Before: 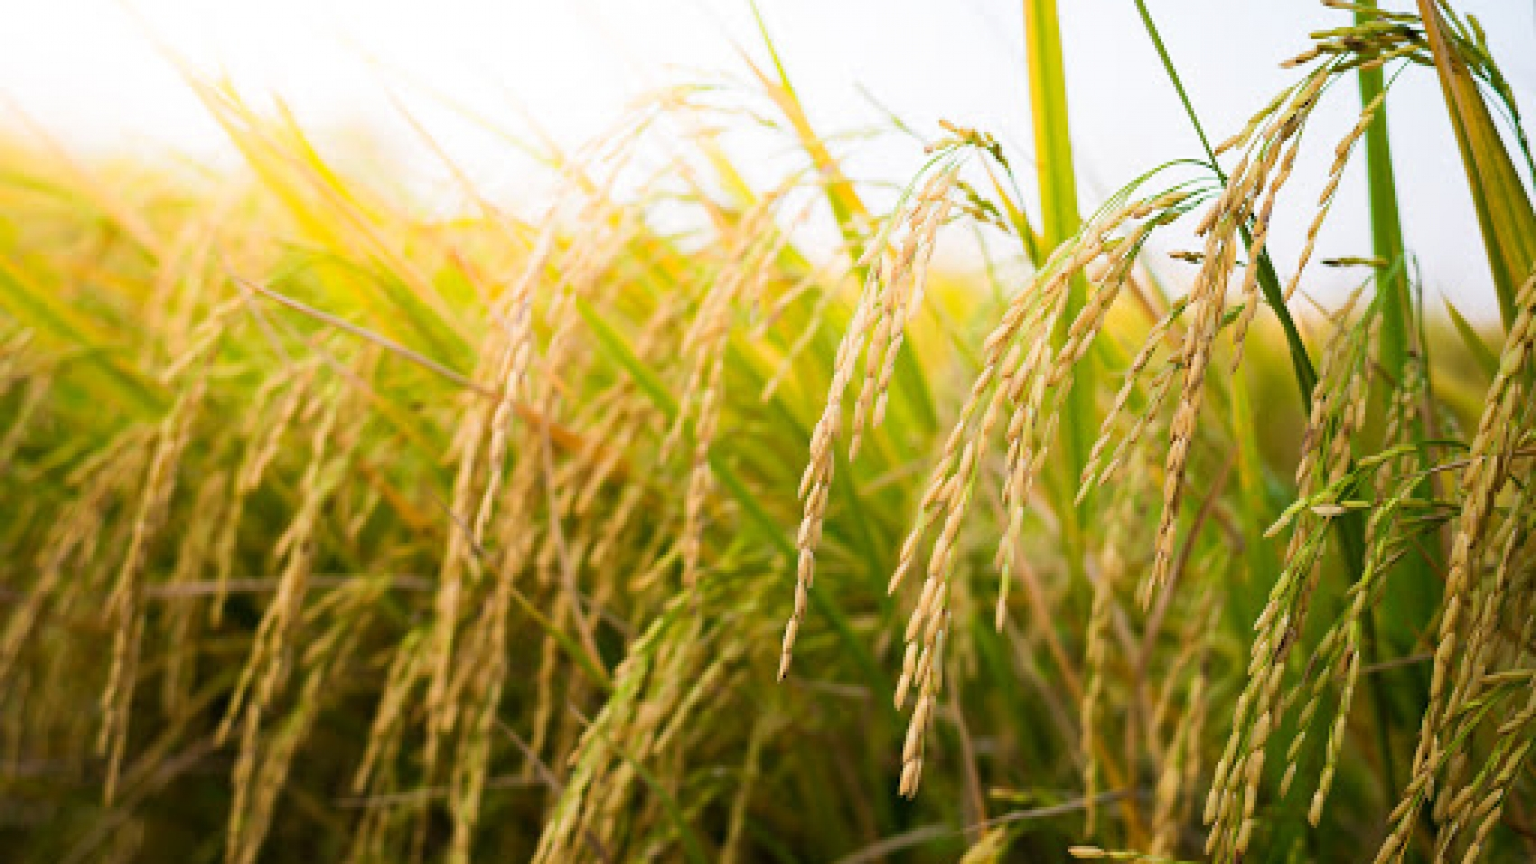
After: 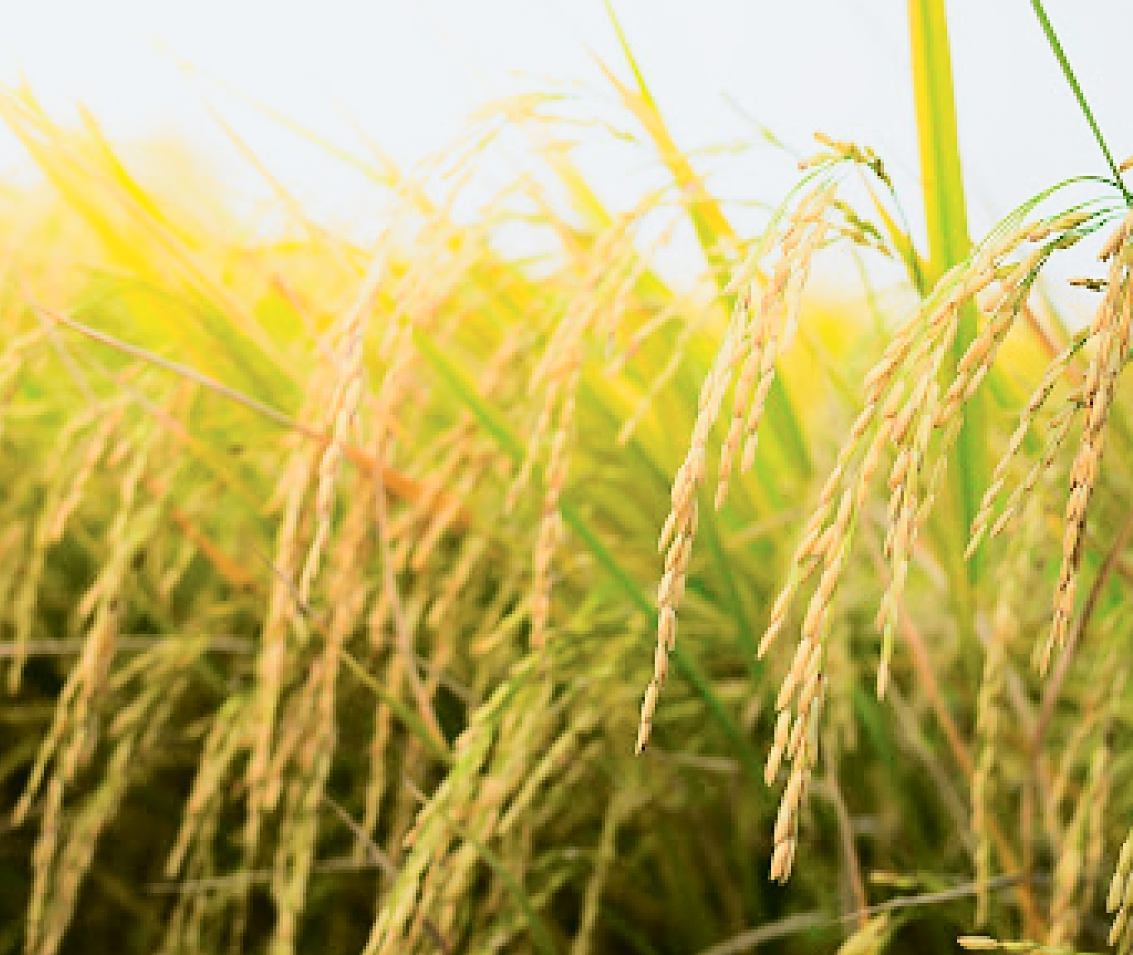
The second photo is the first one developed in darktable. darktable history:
tone curve: curves: ch0 [(0, 0.026) (0.104, 0.1) (0.233, 0.262) (0.398, 0.507) (0.498, 0.621) (0.65, 0.757) (0.835, 0.883) (1, 0.961)]; ch1 [(0, 0) (0.346, 0.307) (0.408, 0.369) (0.453, 0.457) (0.482, 0.476) (0.502, 0.498) (0.521, 0.503) (0.553, 0.554) (0.638, 0.646) (0.693, 0.727) (1, 1)]; ch2 [(0, 0) (0.366, 0.337) (0.434, 0.46) (0.485, 0.494) (0.5, 0.494) (0.511, 0.508) (0.537, 0.55) (0.579, 0.599) (0.663, 0.67) (1, 1)], color space Lab, independent channels, preserve colors none
crop and rotate: left 13.342%, right 19.991%
sharpen: on, module defaults
